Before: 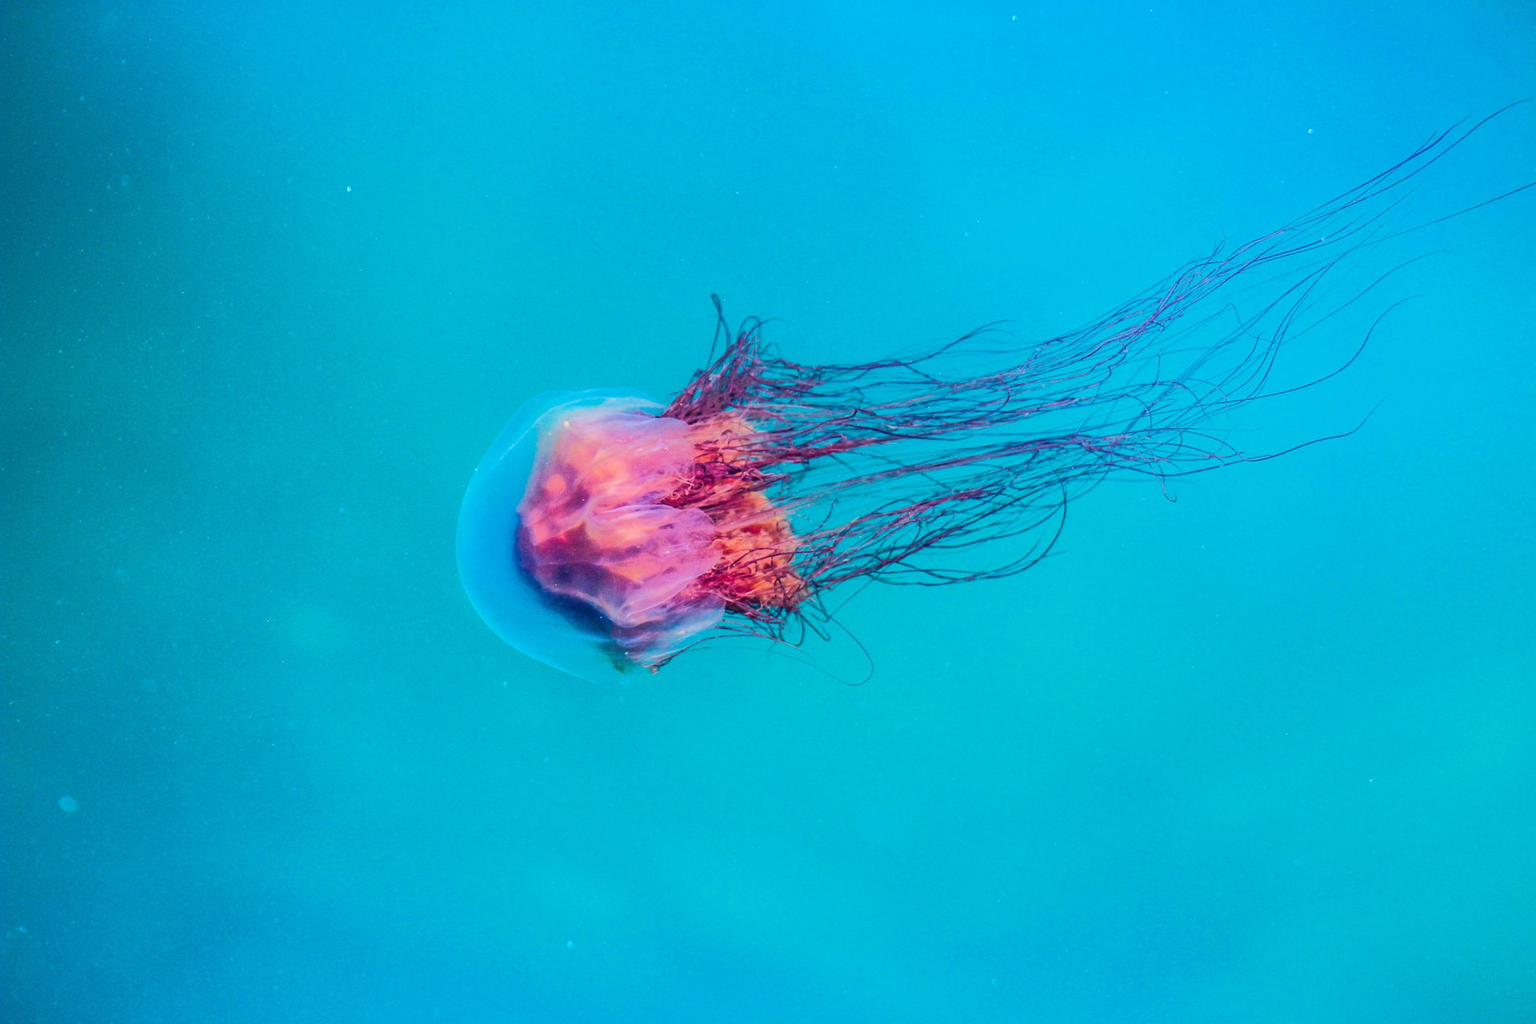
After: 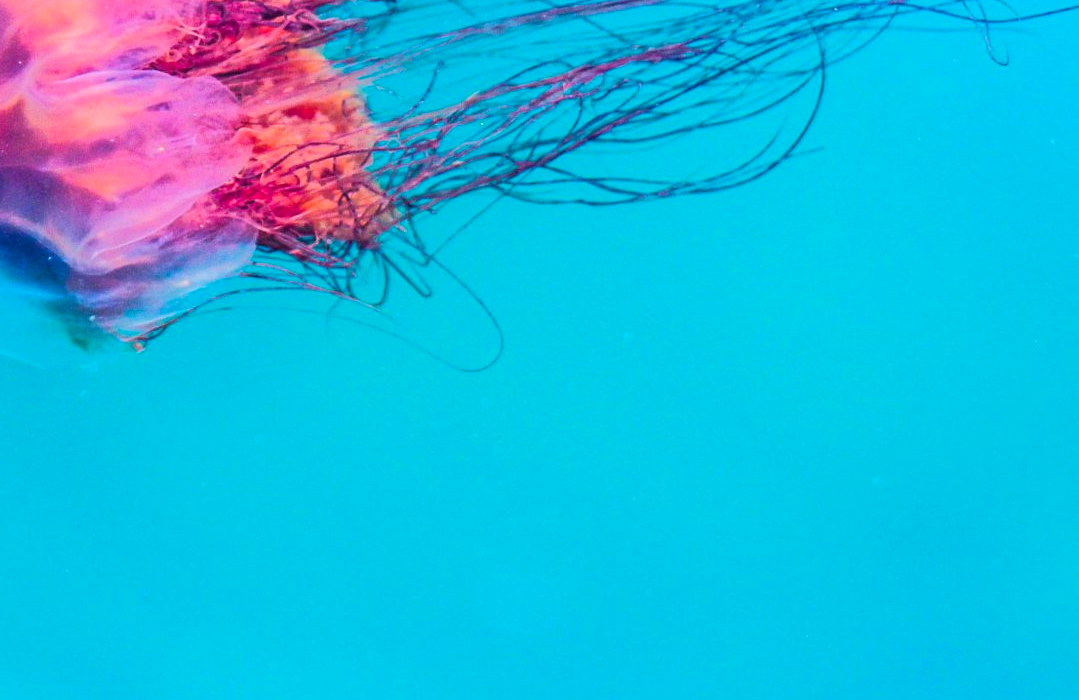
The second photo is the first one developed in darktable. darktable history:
contrast brightness saturation: brightness 0.09, saturation 0.19
crop: left 37.221%, top 45.169%, right 20.63%, bottom 13.777%
